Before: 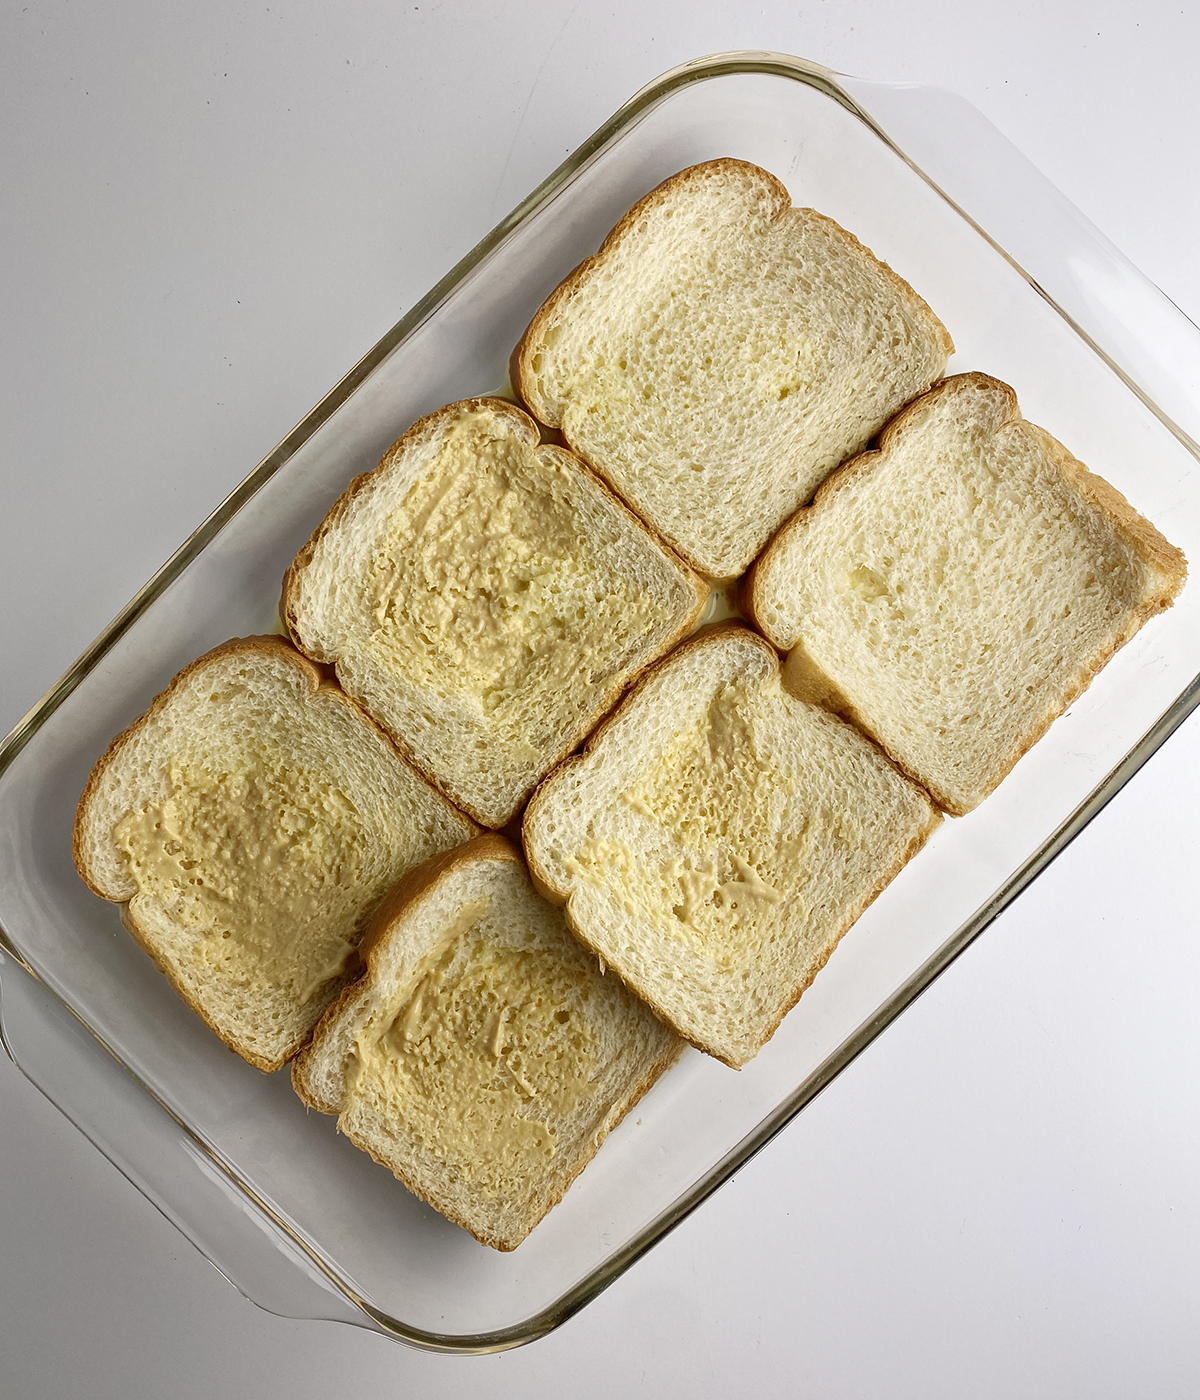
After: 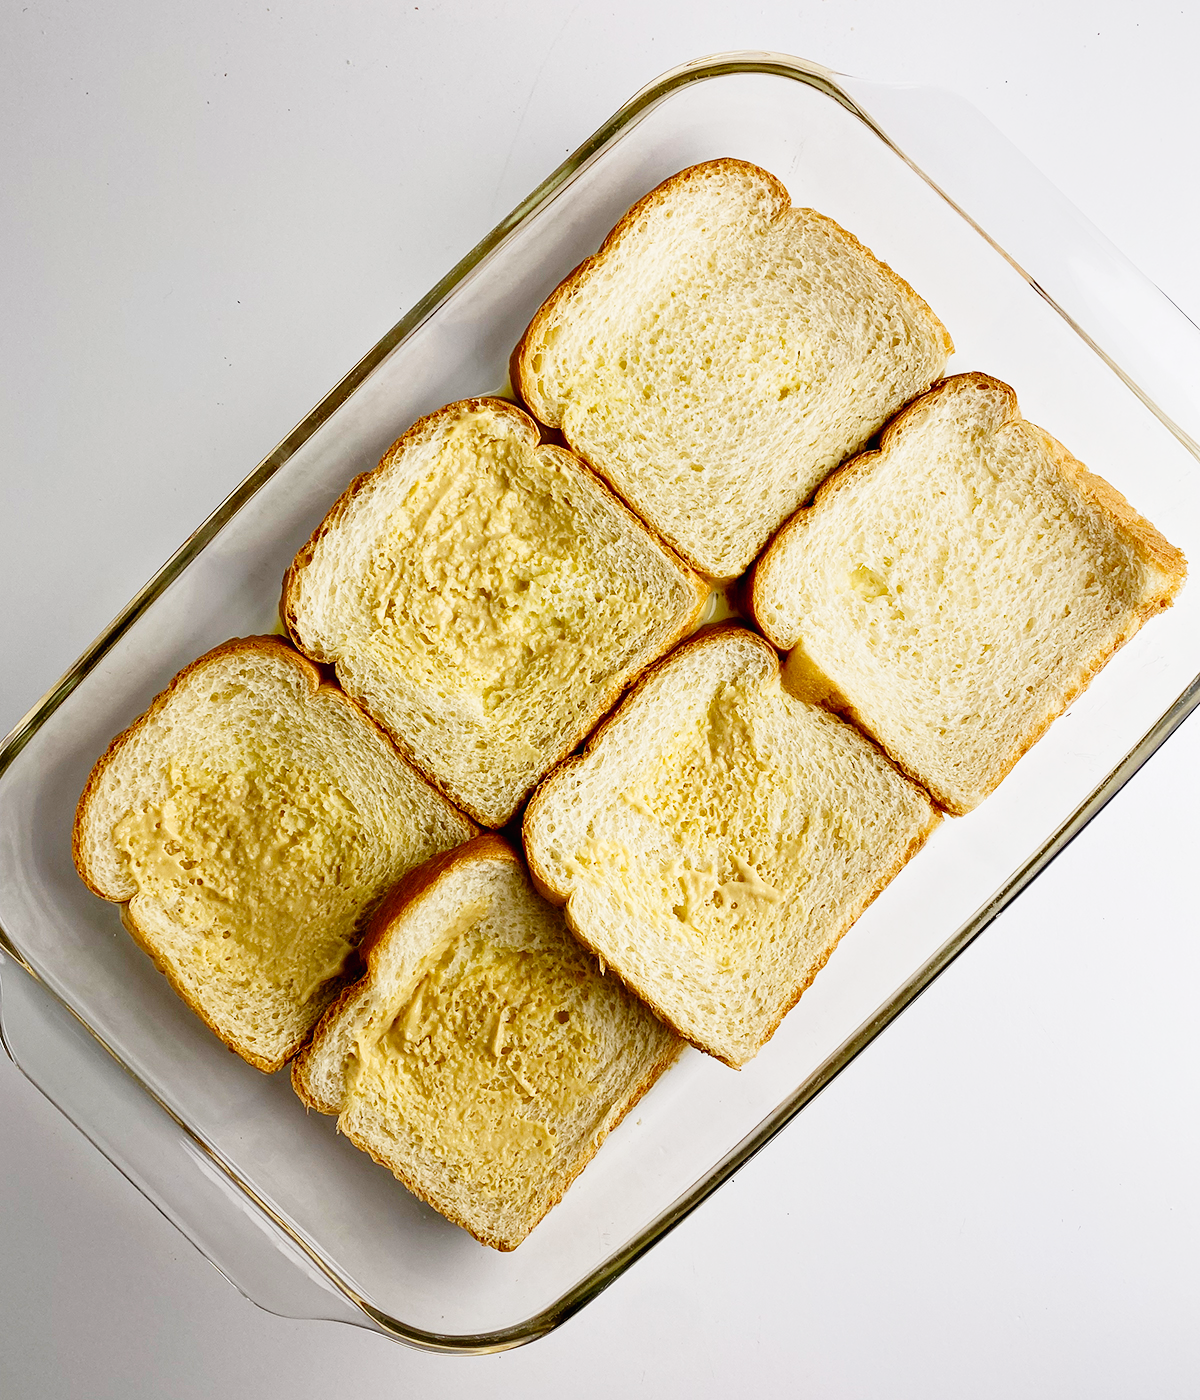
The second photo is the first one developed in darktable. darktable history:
tone curve: curves: ch0 [(0, 0.011) (0.053, 0.026) (0.174, 0.115) (0.398, 0.444) (0.673, 0.775) (0.829, 0.906) (0.991, 0.981)]; ch1 [(0, 0) (0.276, 0.206) (0.409, 0.383) (0.473, 0.458) (0.492, 0.499) (0.521, 0.502) (0.546, 0.543) (0.585, 0.617) (0.659, 0.686) (0.78, 0.8) (1, 1)]; ch2 [(0, 0) (0.438, 0.449) (0.473, 0.469) (0.503, 0.5) (0.523, 0.538) (0.562, 0.598) (0.612, 0.635) (0.695, 0.713) (1, 1)], preserve colors none
exposure: black level correction 0.011, compensate exposure bias true, compensate highlight preservation false
